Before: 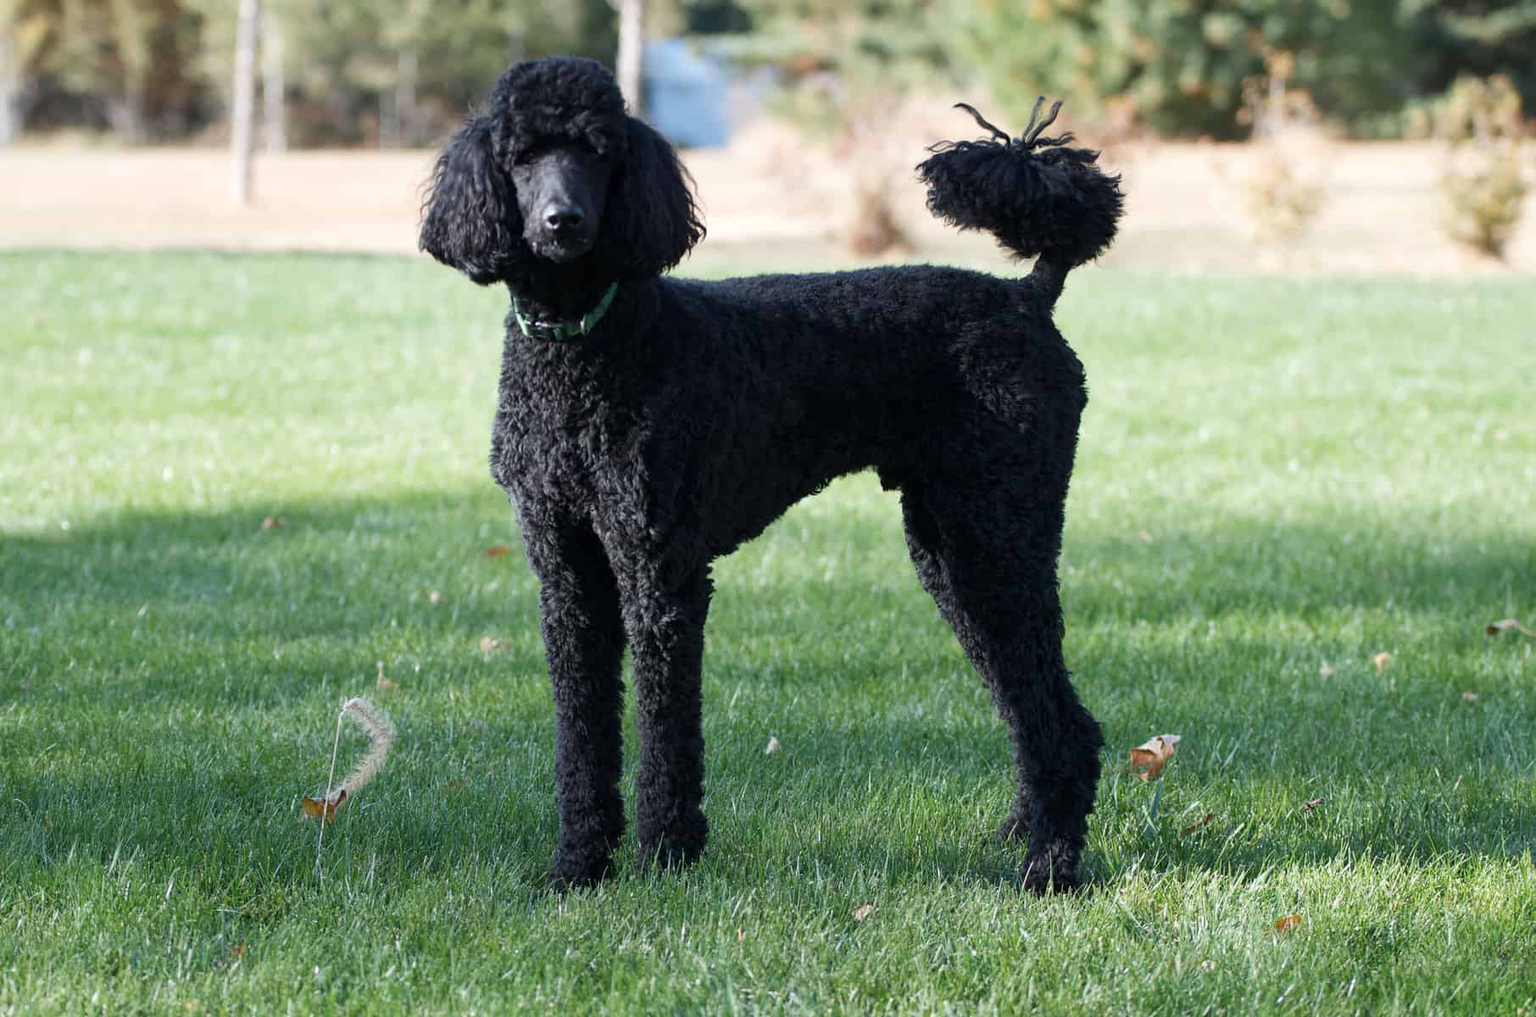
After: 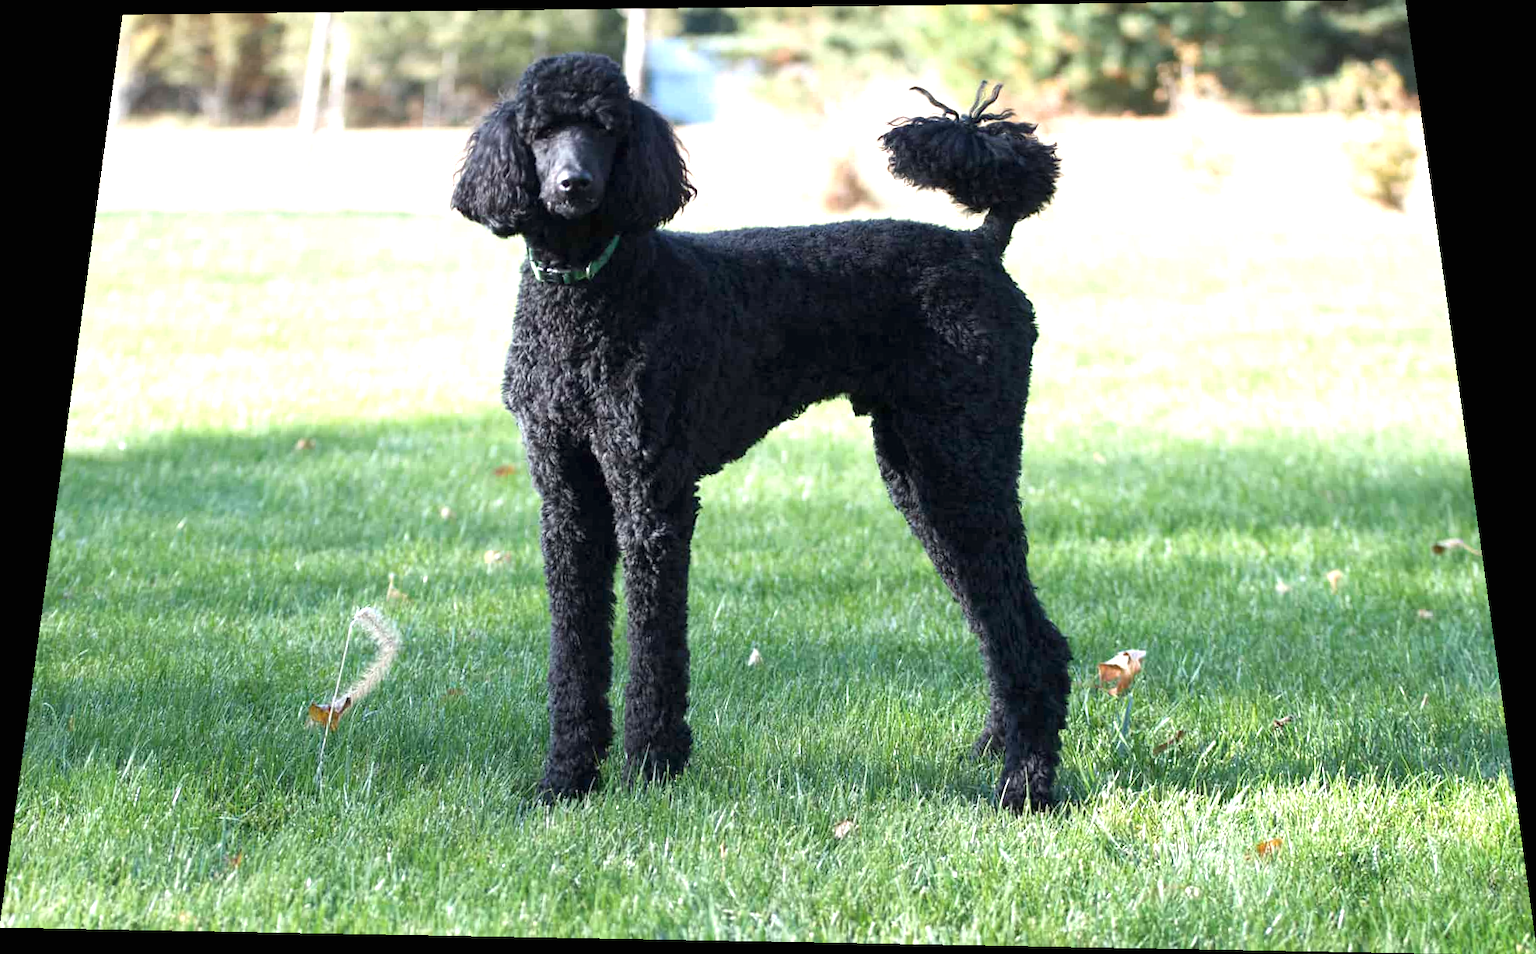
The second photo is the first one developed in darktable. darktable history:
exposure: black level correction 0, exposure 0.9 EV, compensate highlight preservation false
rotate and perspective: rotation 0.128°, lens shift (vertical) -0.181, lens shift (horizontal) -0.044, shear 0.001, automatic cropping off
